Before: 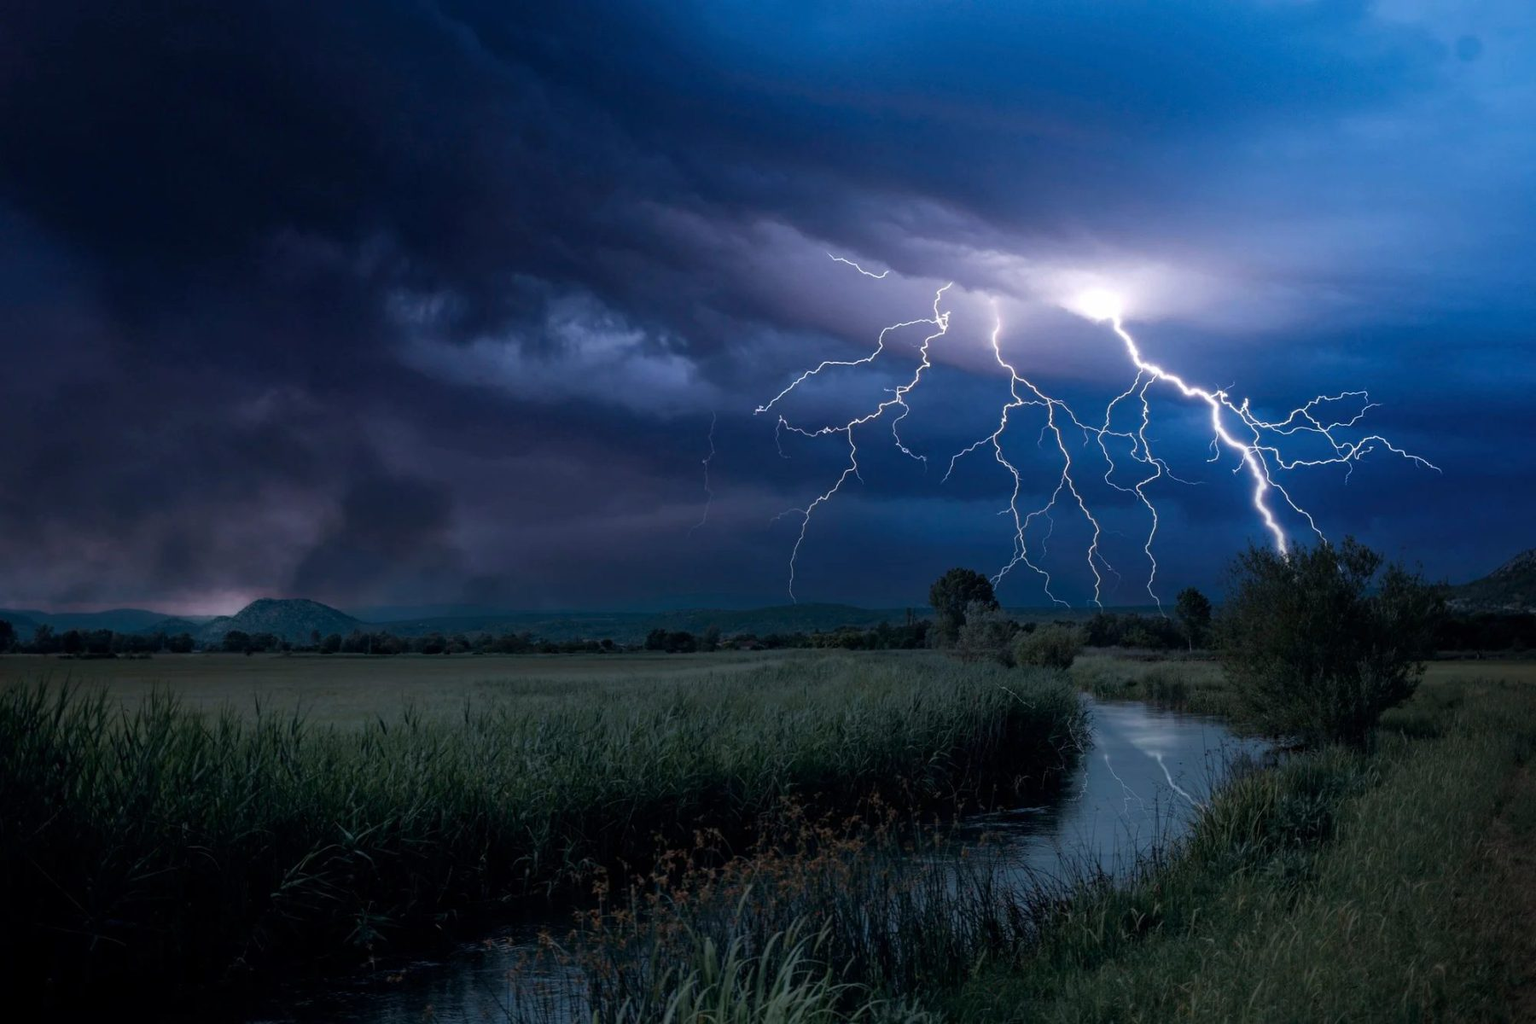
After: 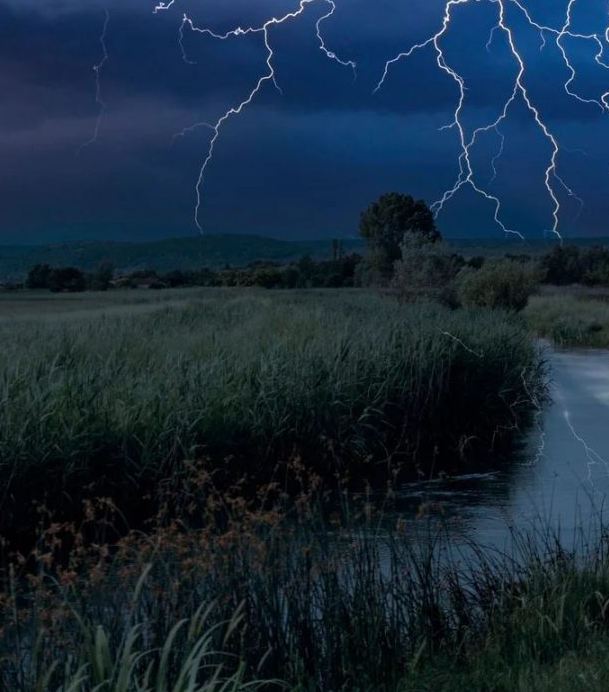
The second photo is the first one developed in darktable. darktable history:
crop: left 40.582%, top 39.461%, right 25.56%, bottom 2.868%
